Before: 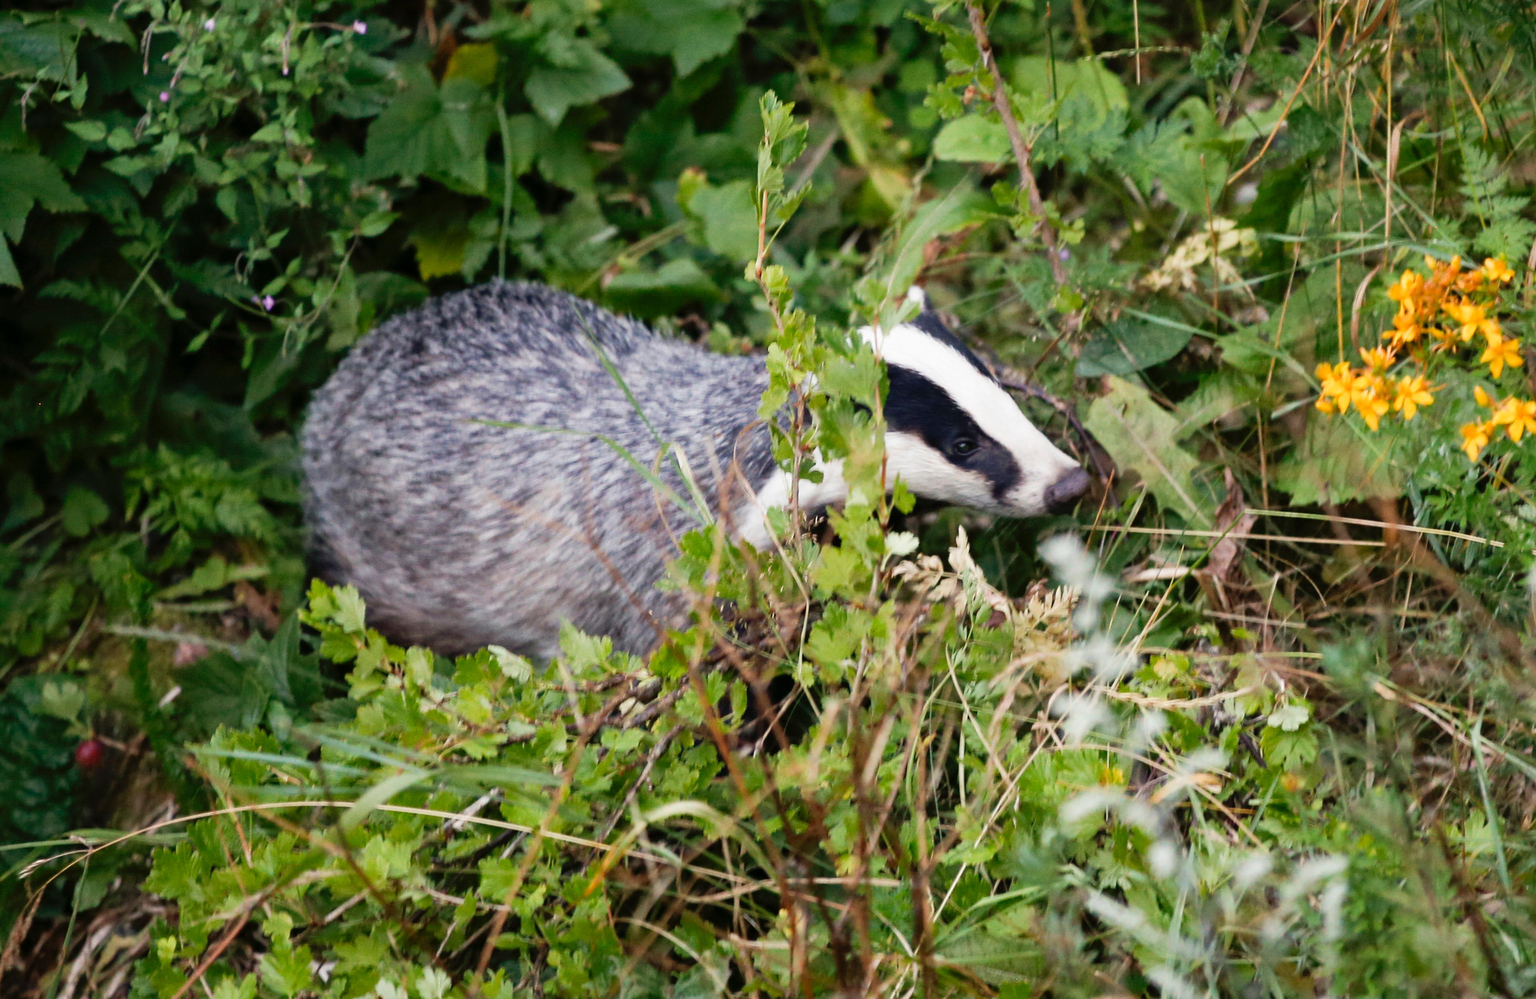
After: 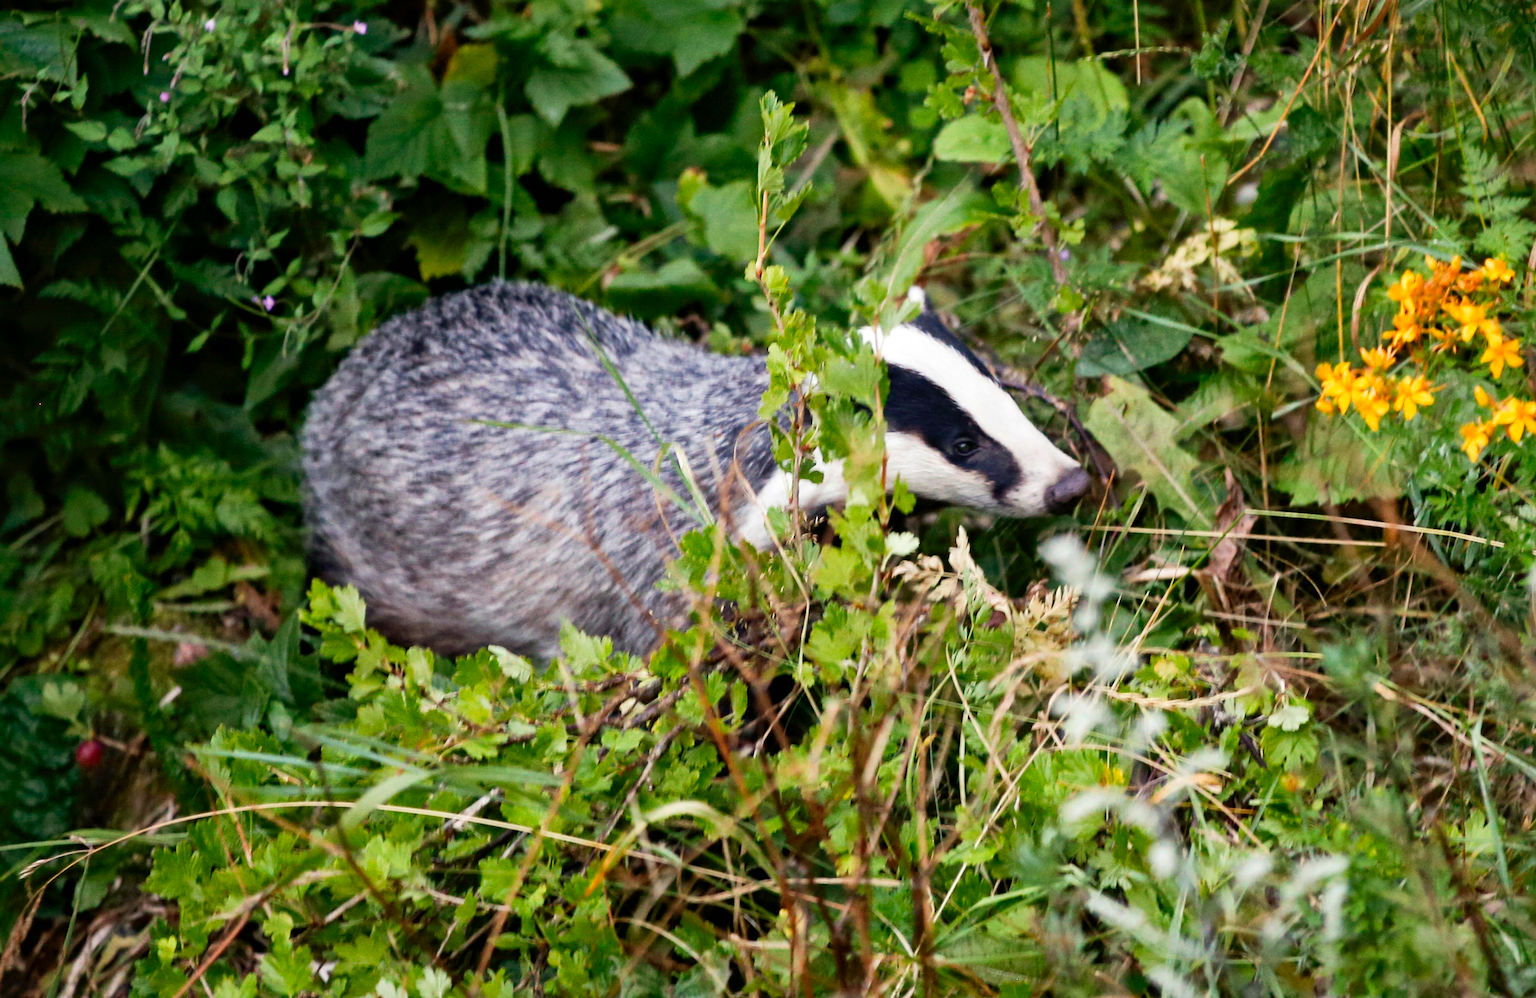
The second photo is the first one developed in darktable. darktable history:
local contrast: mode bilateral grid, contrast 25, coarseness 50, detail 123%, midtone range 0.2
contrast brightness saturation: contrast 0.08, saturation 0.2
